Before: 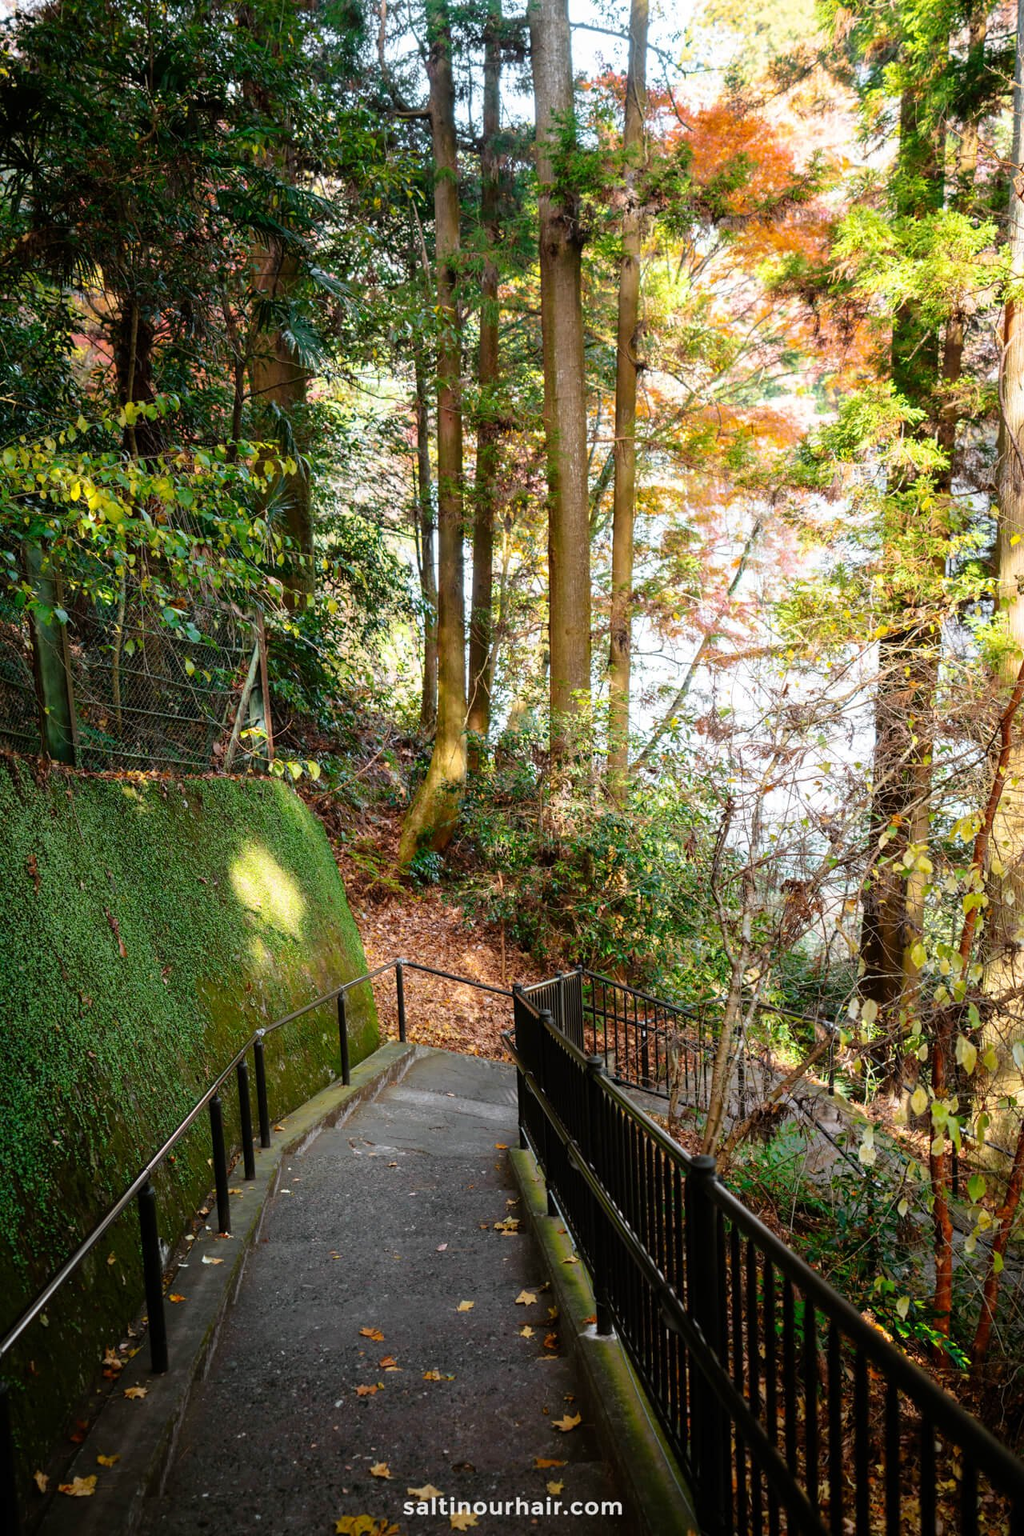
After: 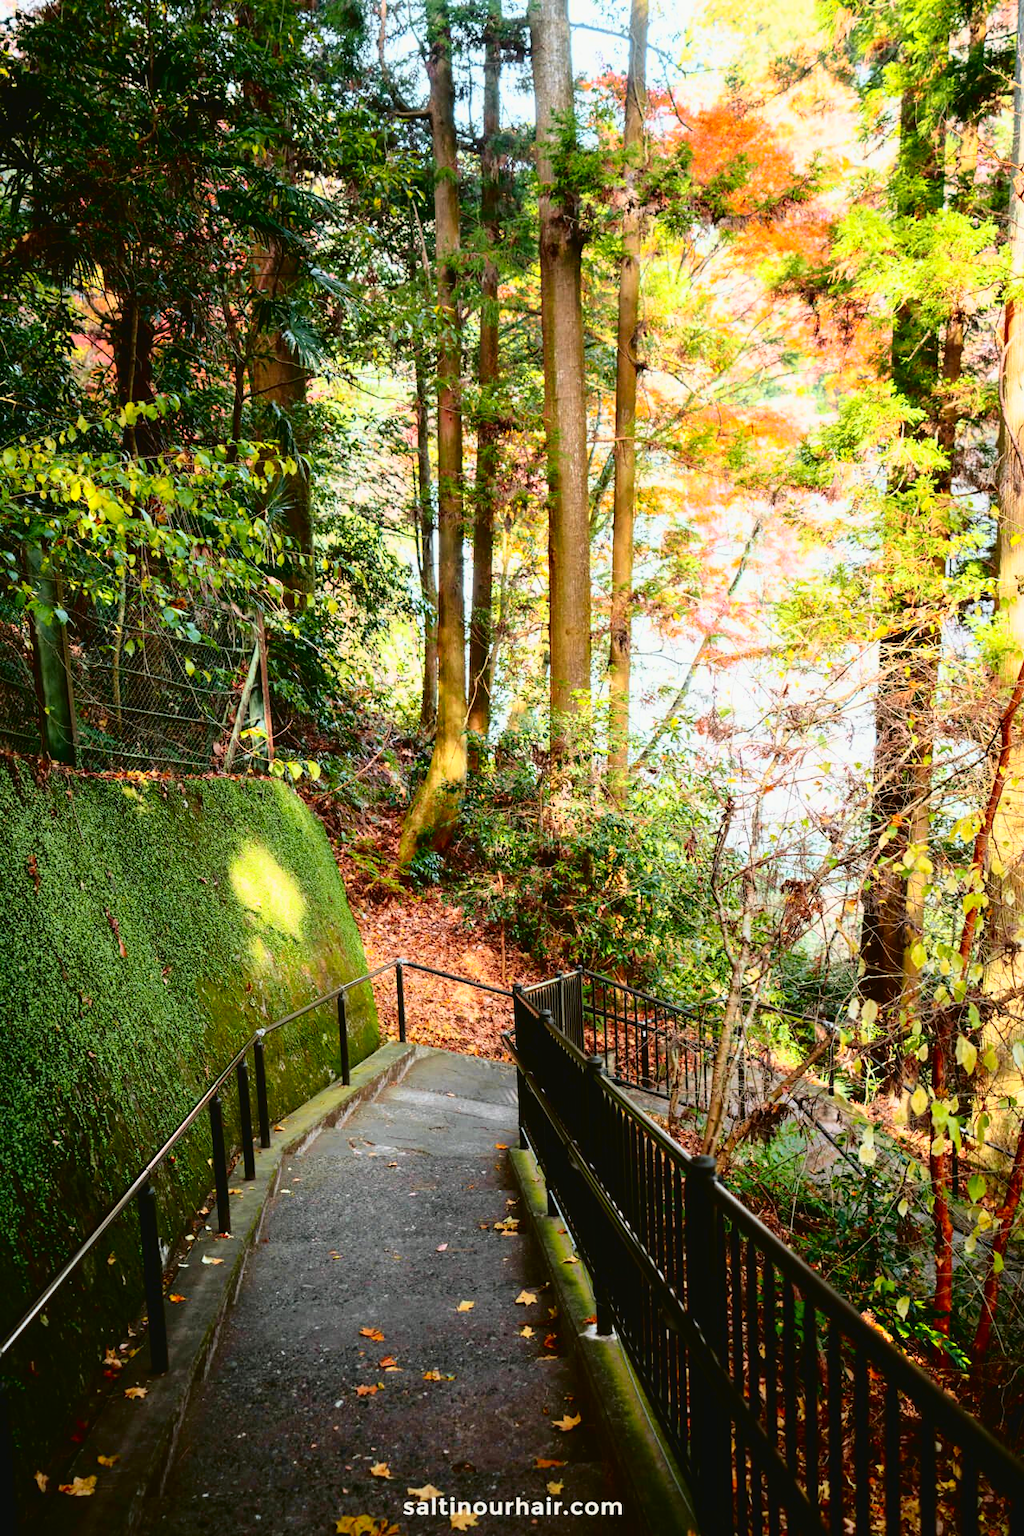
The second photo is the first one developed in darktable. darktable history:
tone equalizer: on, module defaults
tone curve: curves: ch0 [(0.003, 0.032) (0.037, 0.037) (0.142, 0.117) (0.279, 0.311) (0.405, 0.49) (0.526, 0.651) (0.722, 0.857) (0.875, 0.946) (1, 0.98)]; ch1 [(0, 0) (0.305, 0.325) (0.453, 0.437) (0.482, 0.473) (0.501, 0.498) (0.515, 0.523) (0.559, 0.591) (0.6, 0.659) (0.656, 0.71) (1, 1)]; ch2 [(0, 0) (0.323, 0.277) (0.424, 0.396) (0.479, 0.484) (0.499, 0.502) (0.515, 0.537) (0.564, 0.595) (0.644, 0.703) (0.742, 0.803) (1, 1)], color space Lab, independent channels, preserve colors none
